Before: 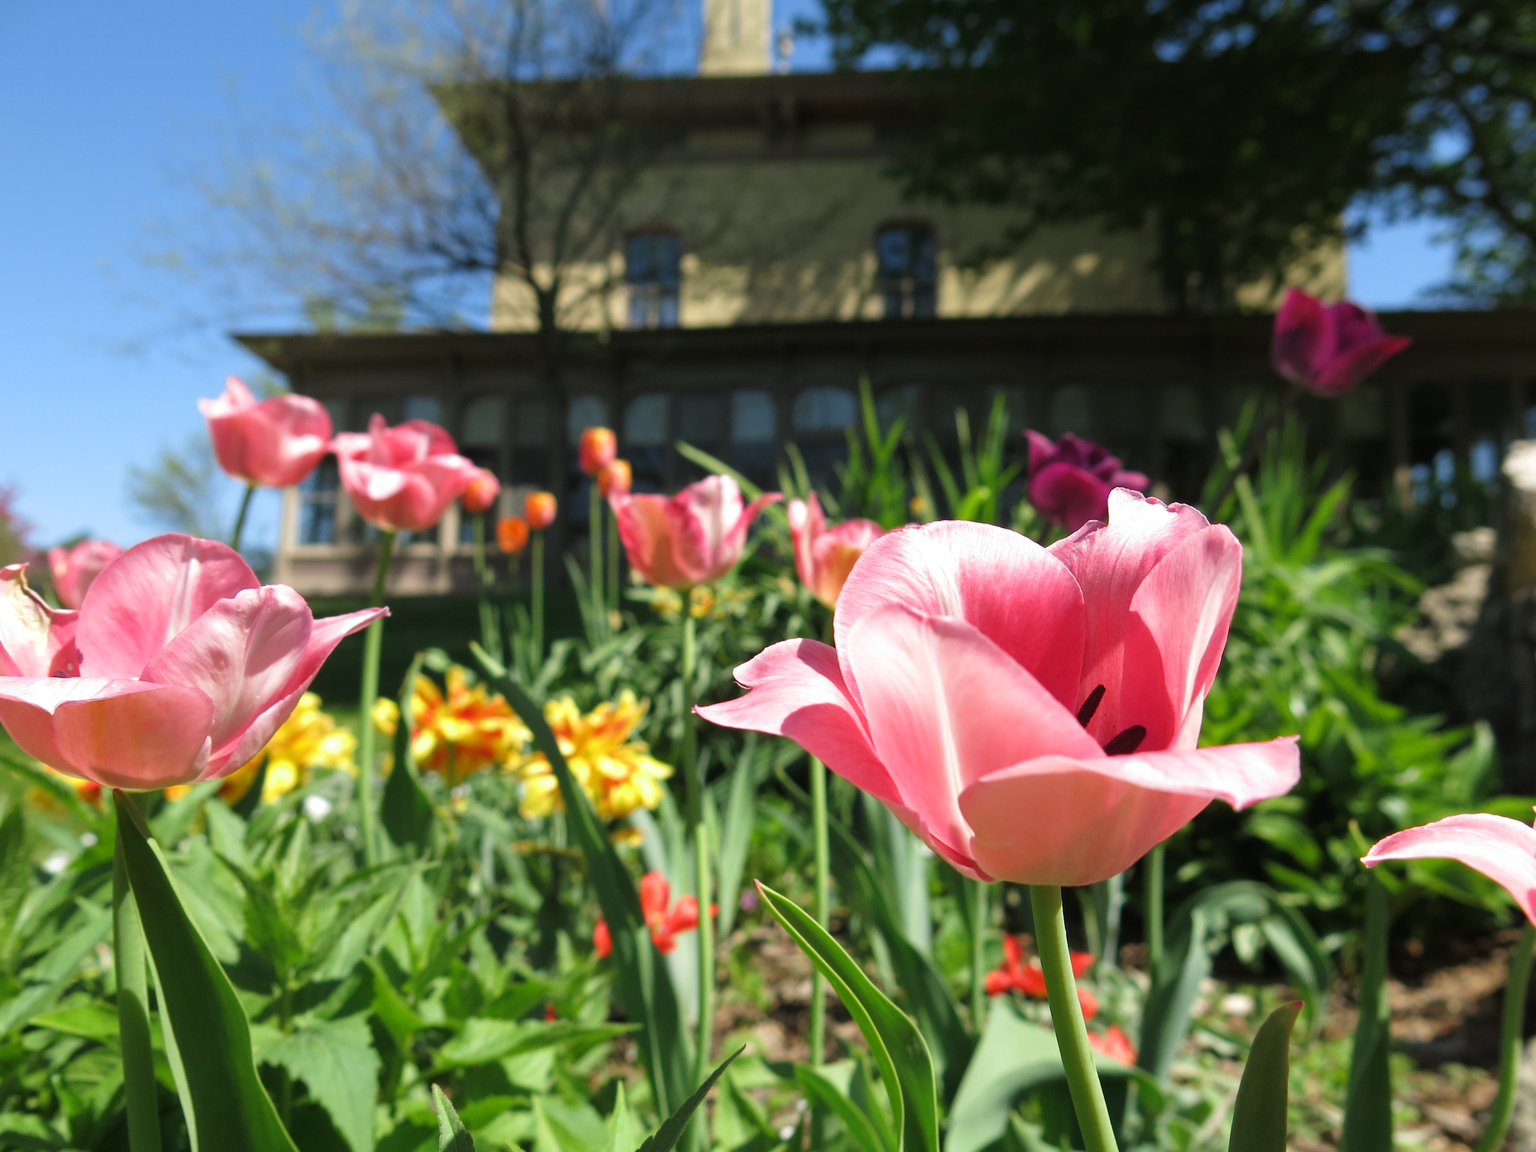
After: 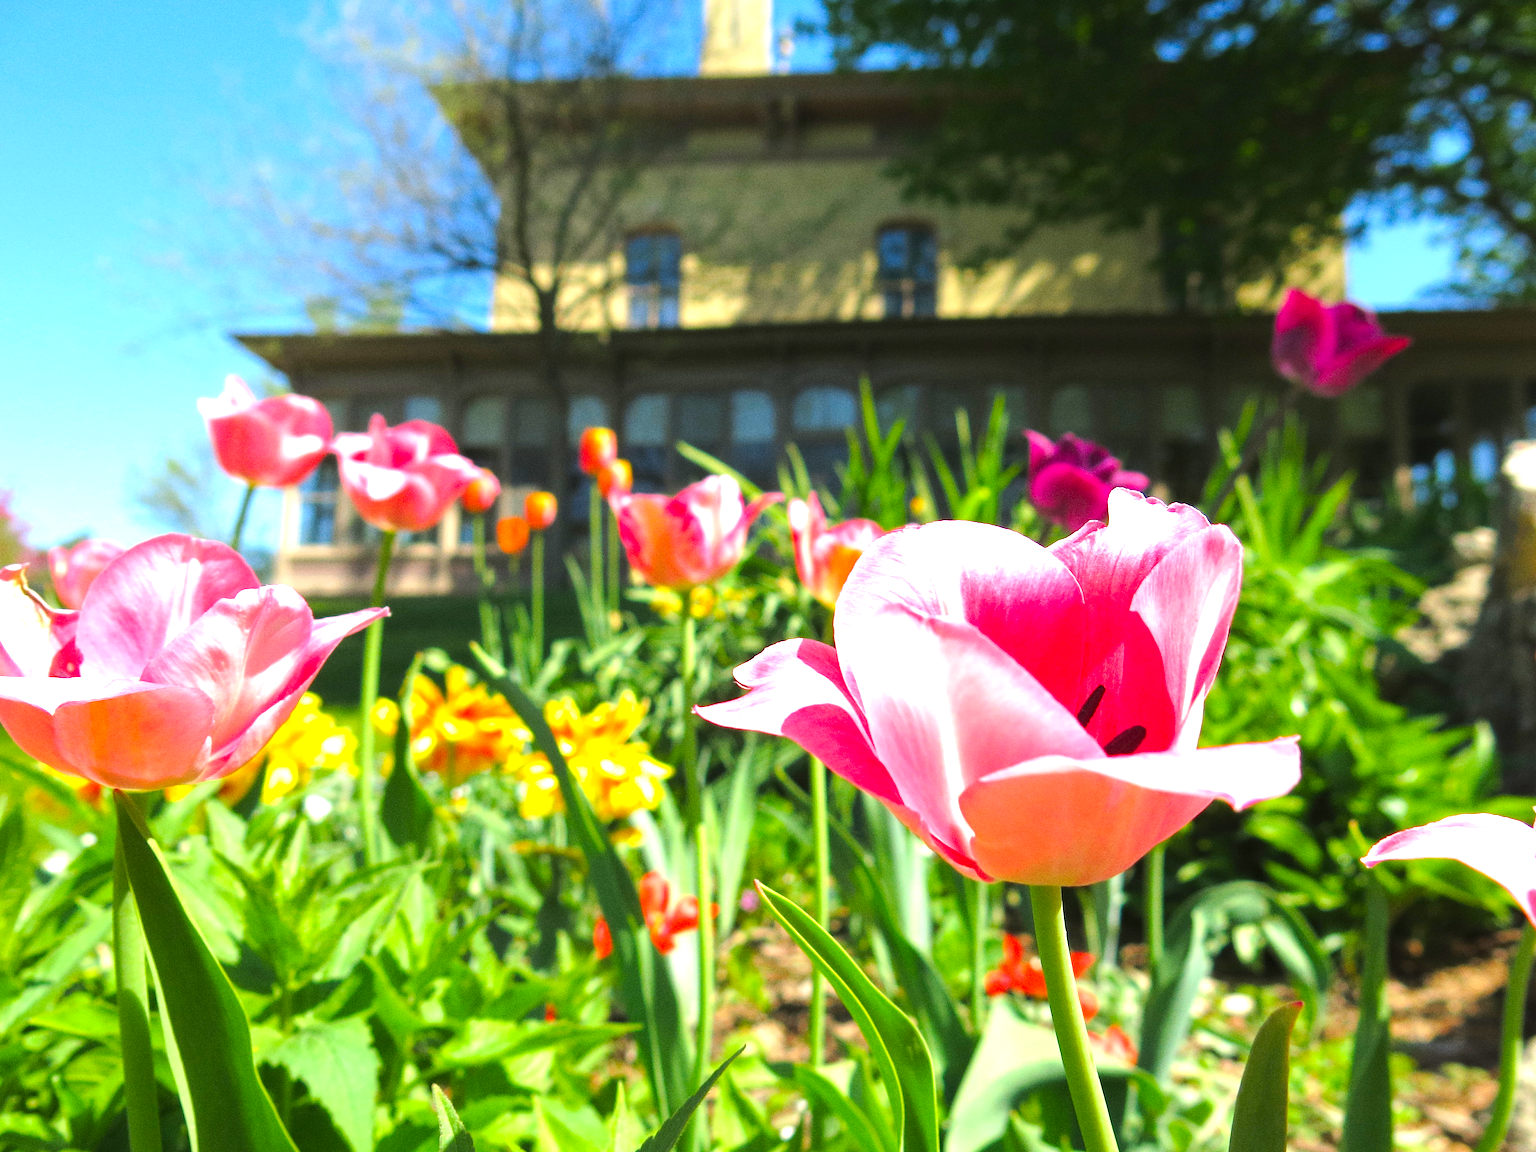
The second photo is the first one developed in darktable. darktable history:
grain: coarseness 0.47 ISO
exposure: black level correction 0, exposure 1 EV, compensate highlight preservation false
color balance rgb: perceptual saturation grading › global saturation 25%, perceptual brilliance grading › mid-tones 10%, perceptual brilliance grading › shadows 15%, global vibrance 20%
